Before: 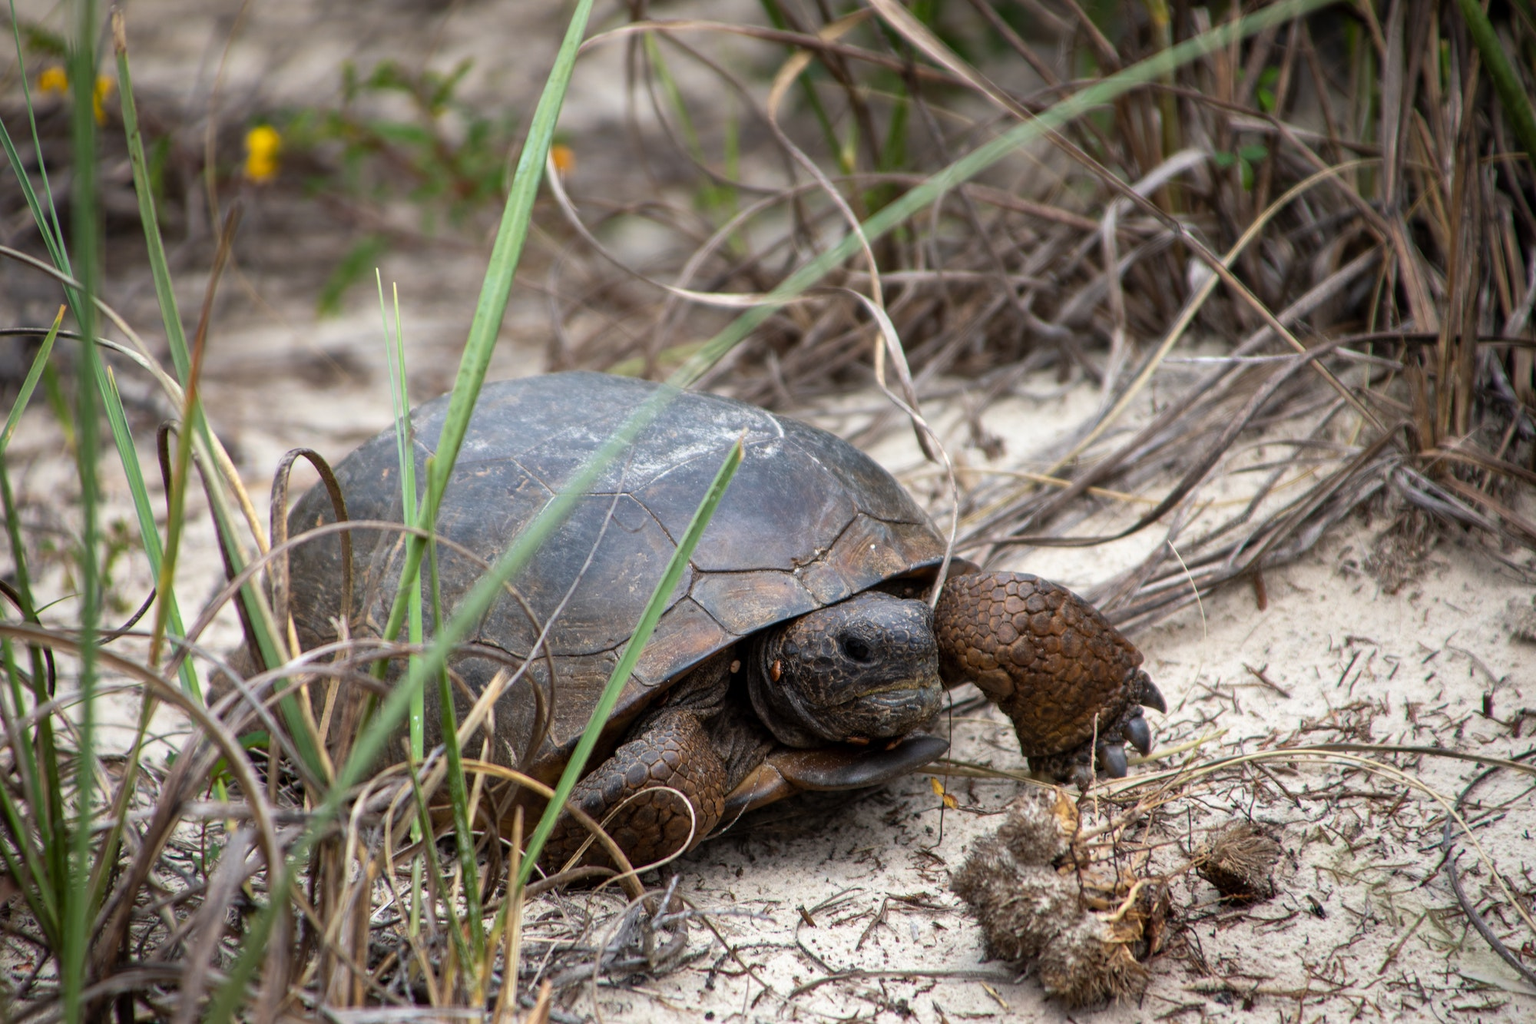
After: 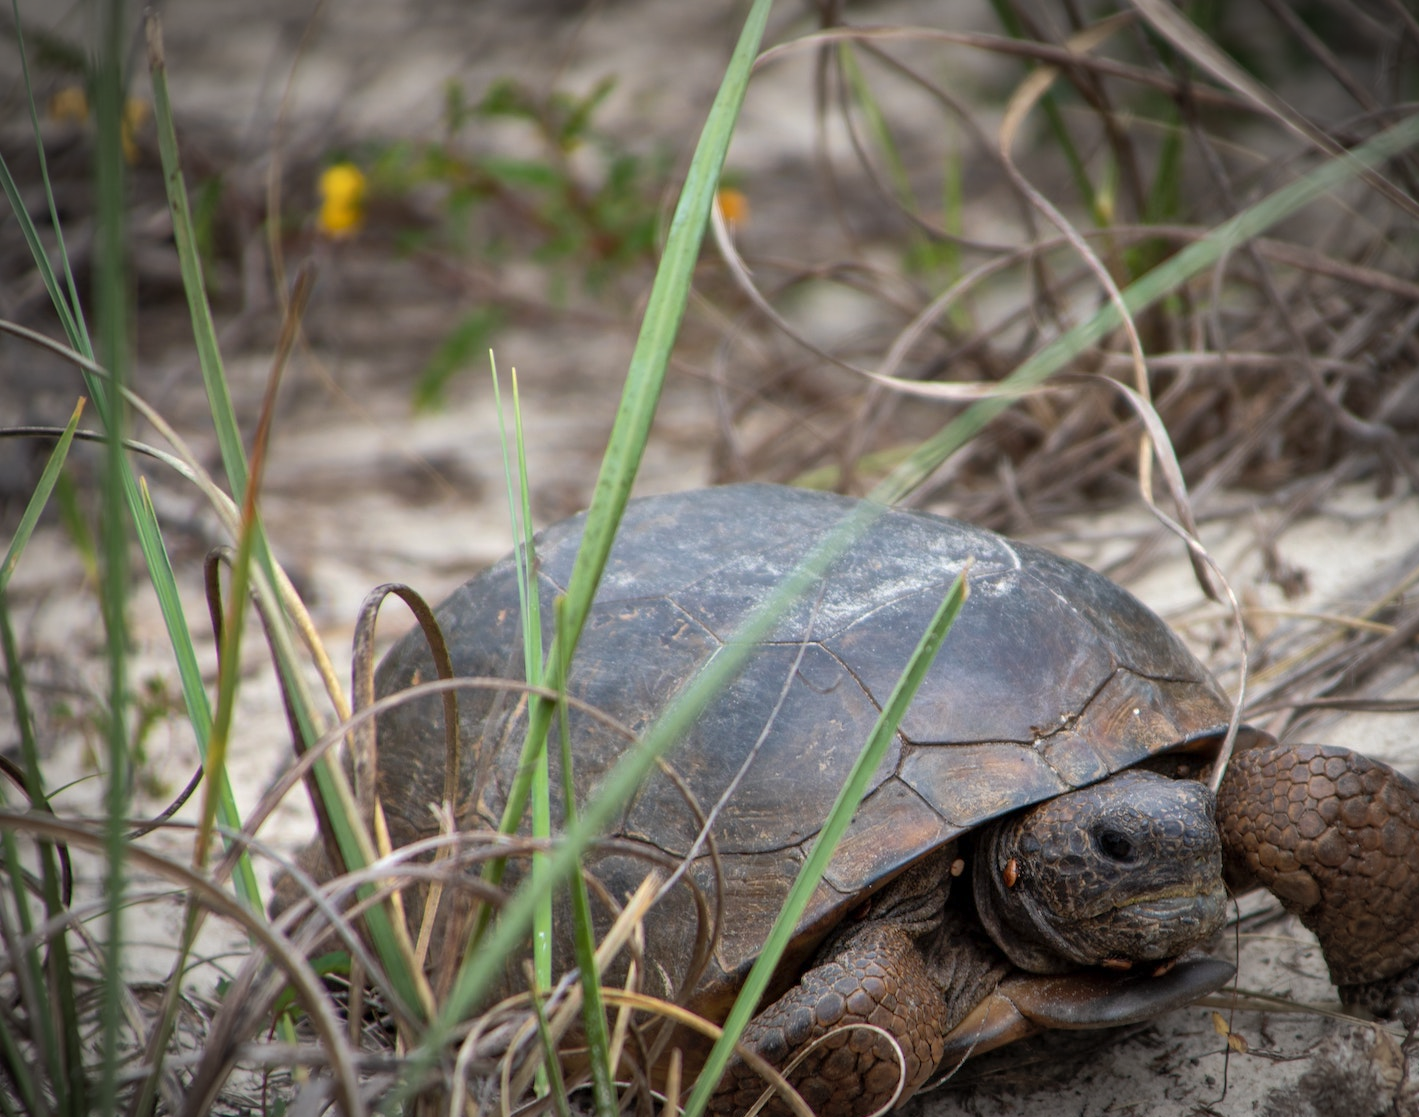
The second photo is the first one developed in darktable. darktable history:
vignetting: brightness -0.575, automatic ratio true, unbound false
crop: right 29.004%, bottom 16.16%
shadows and highlights: on, module defaults
